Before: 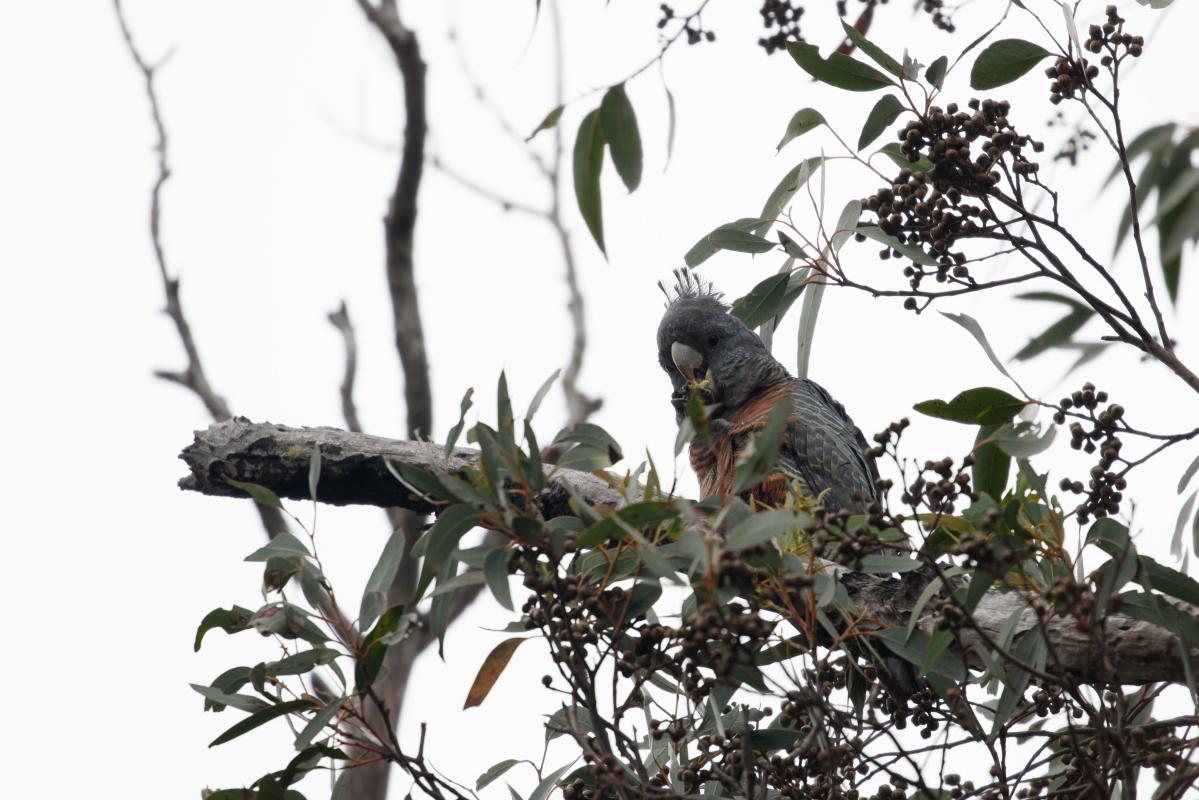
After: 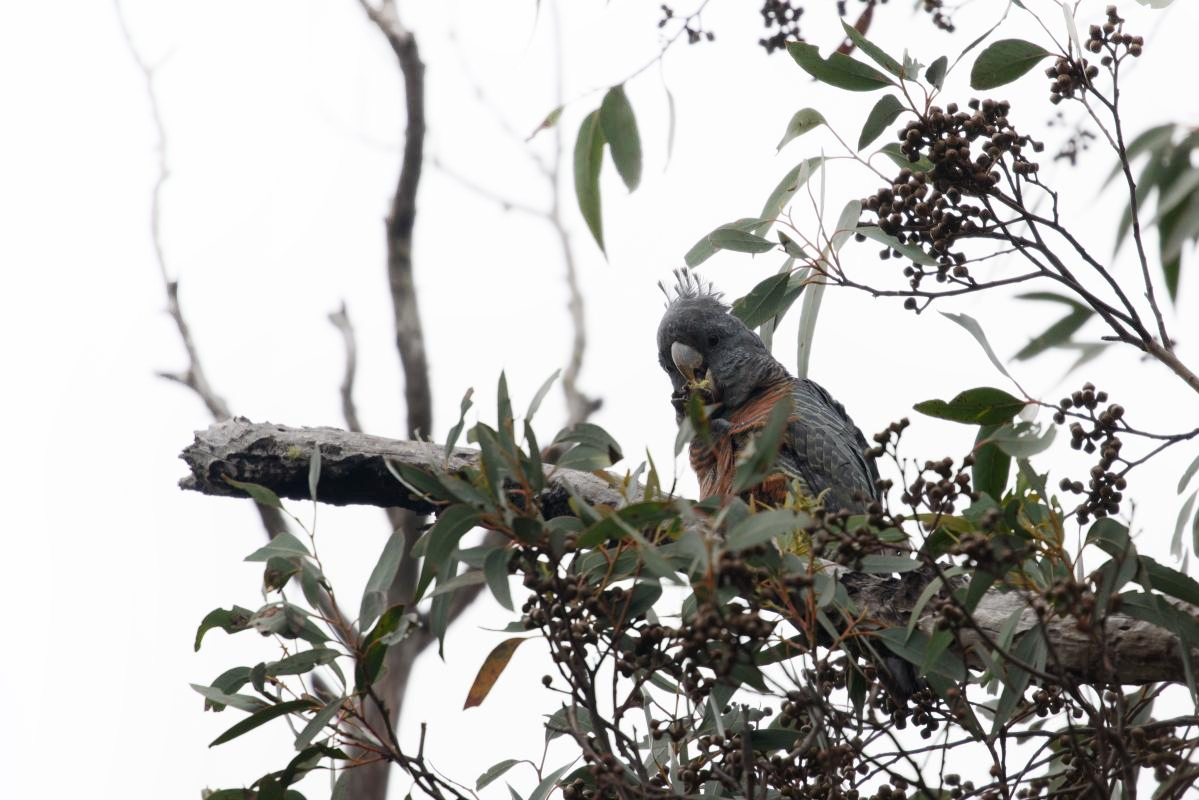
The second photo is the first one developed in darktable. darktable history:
shadows and highlights: shadows -25.38, highlights 48.2, soften with gaussian
